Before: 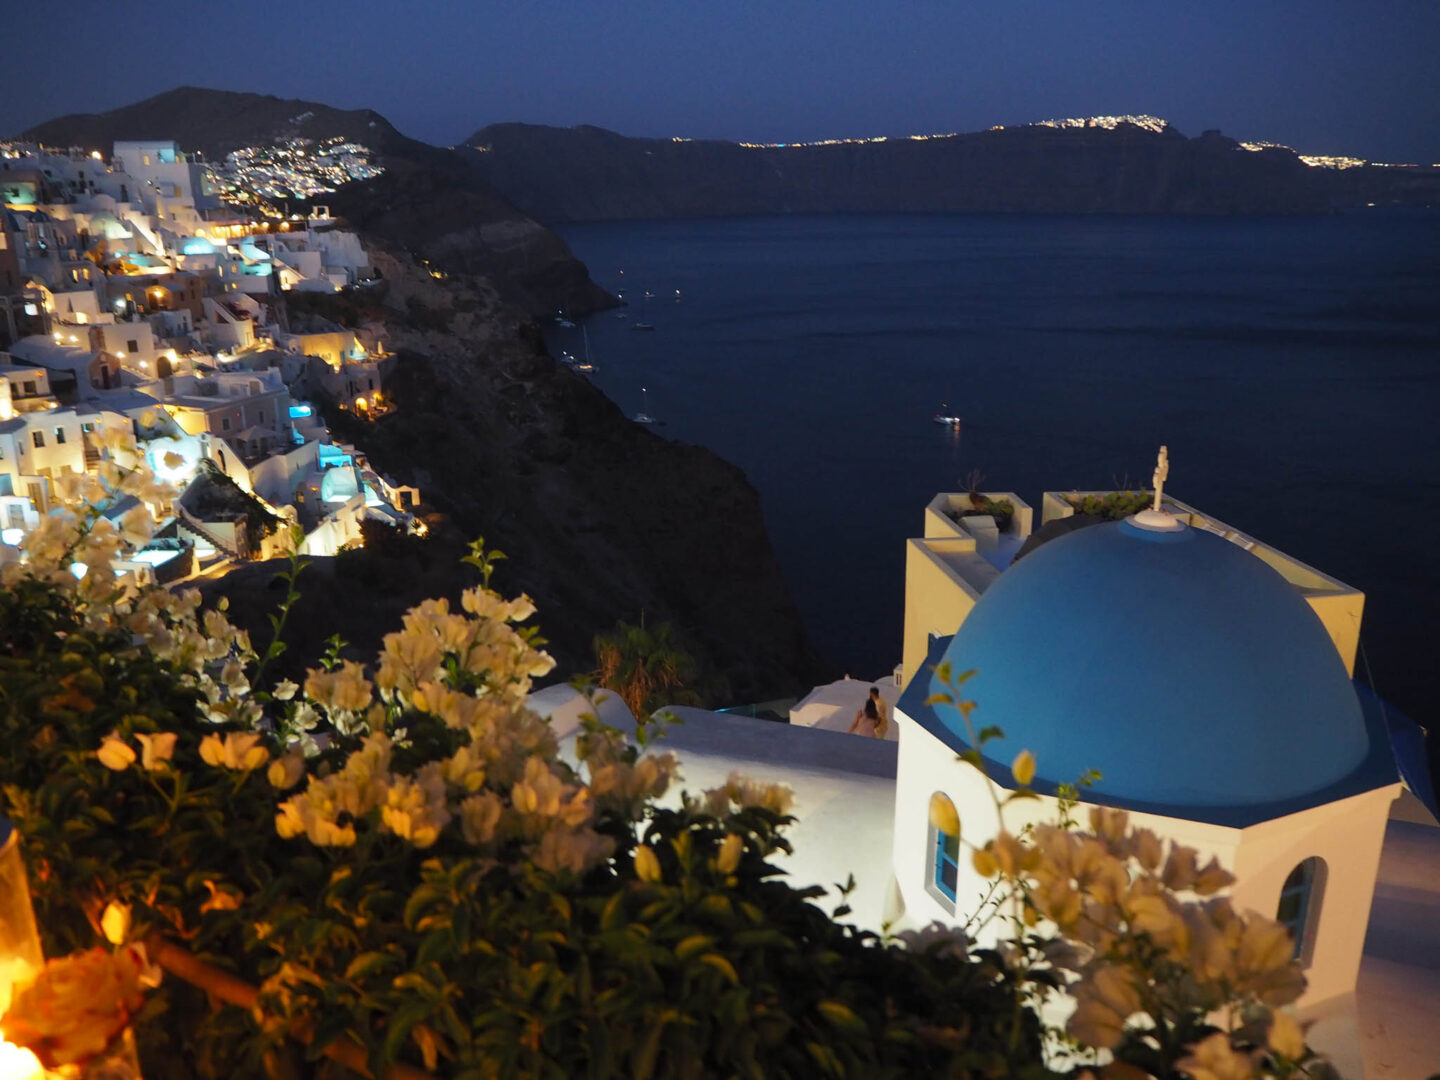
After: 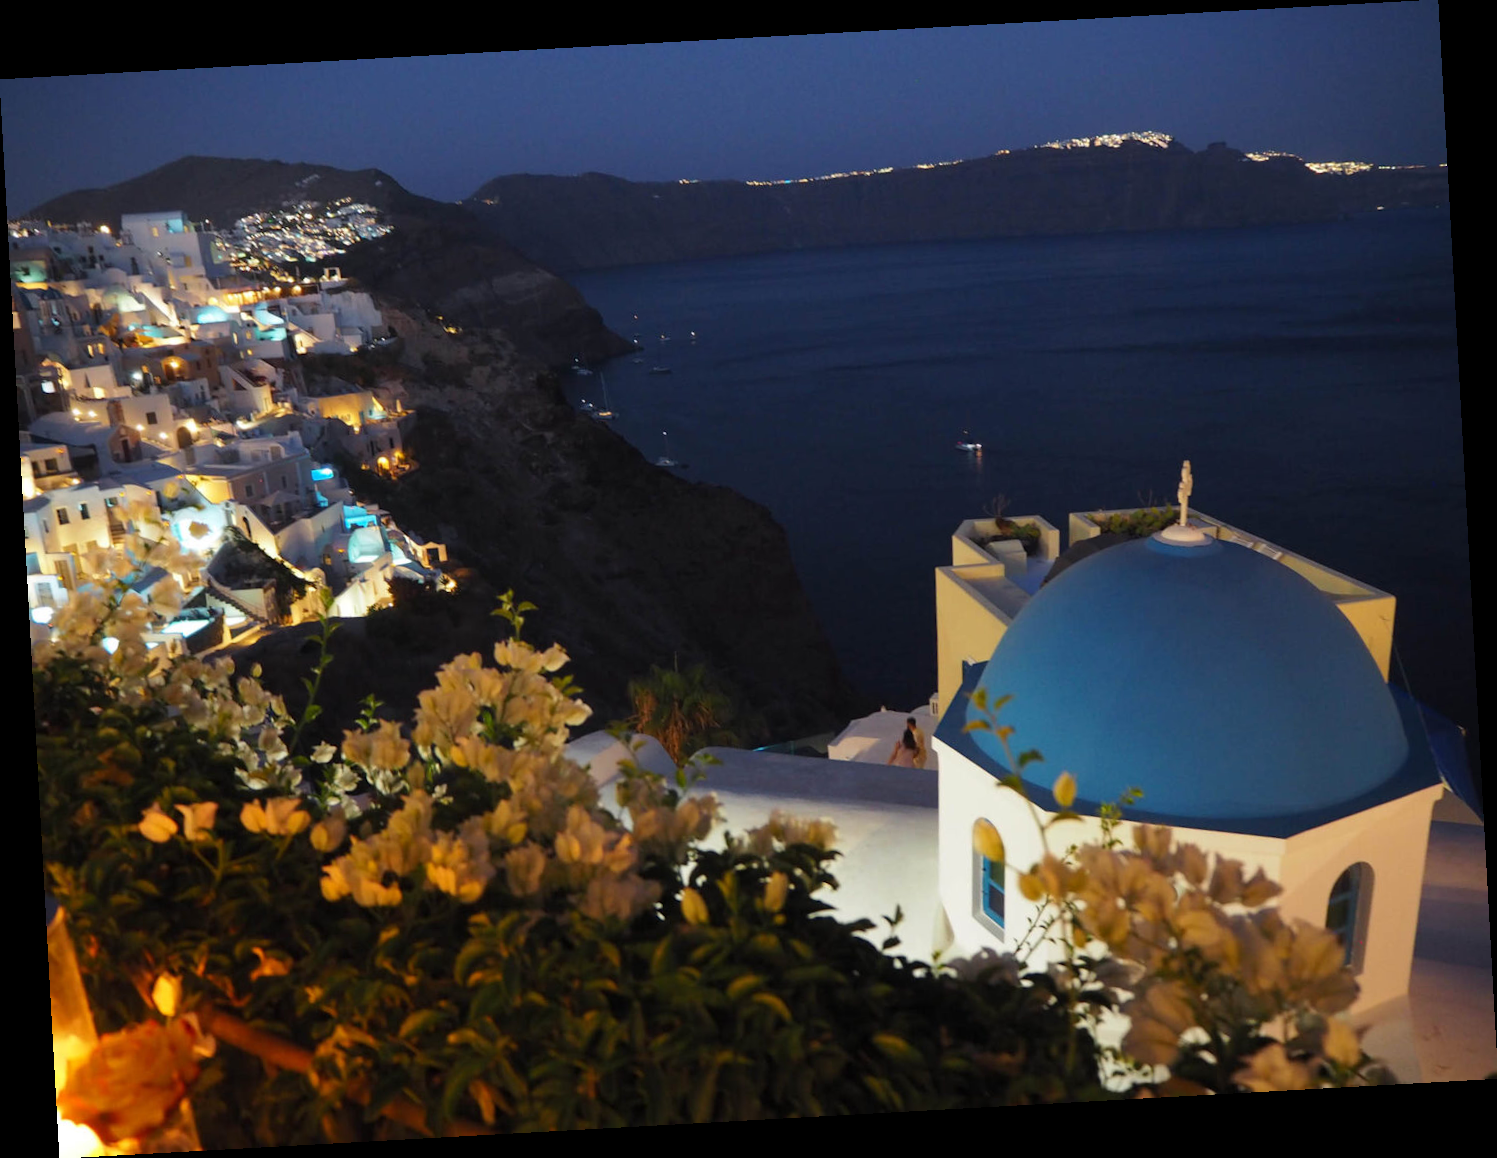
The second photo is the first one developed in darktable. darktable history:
rotate and perspective: rotation -3.18°, automatic cropping off
